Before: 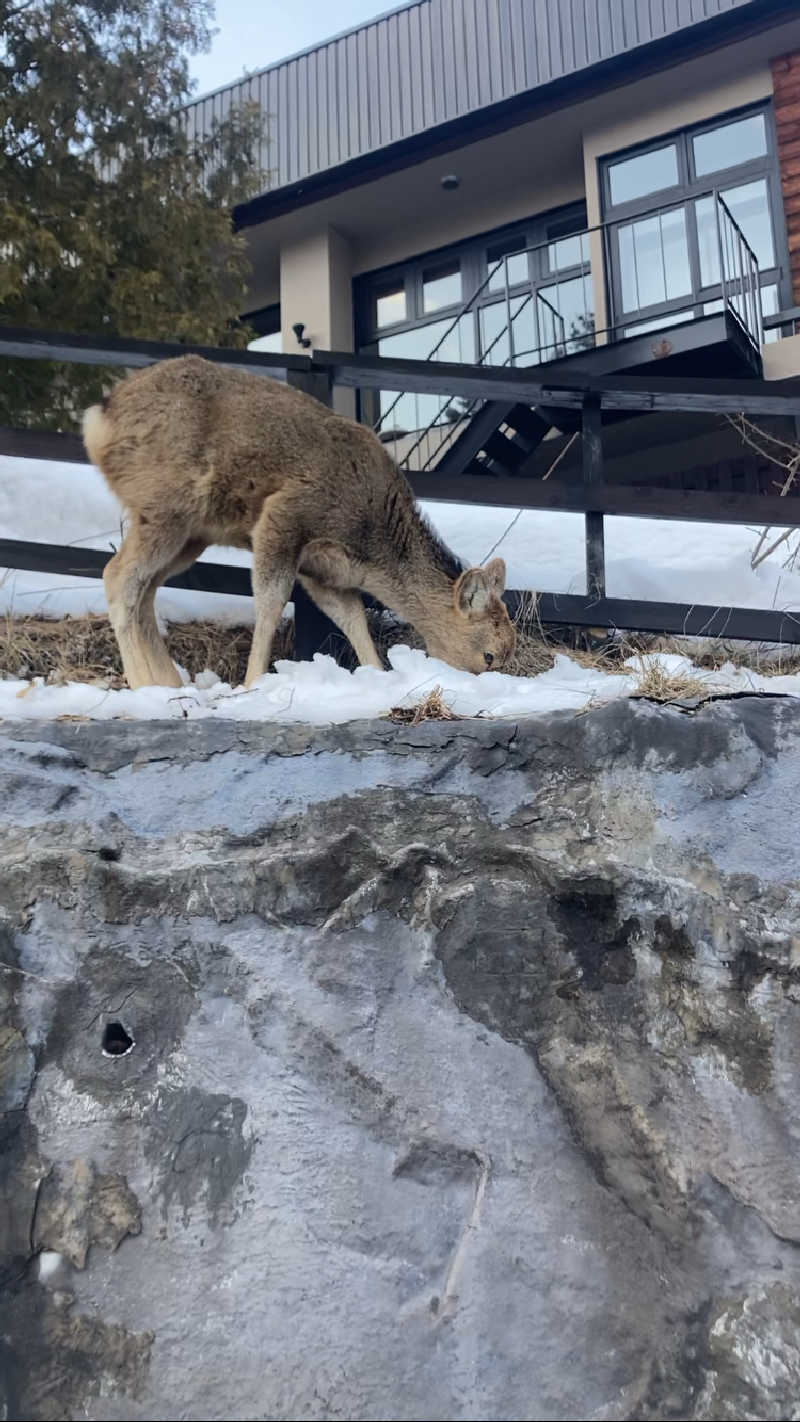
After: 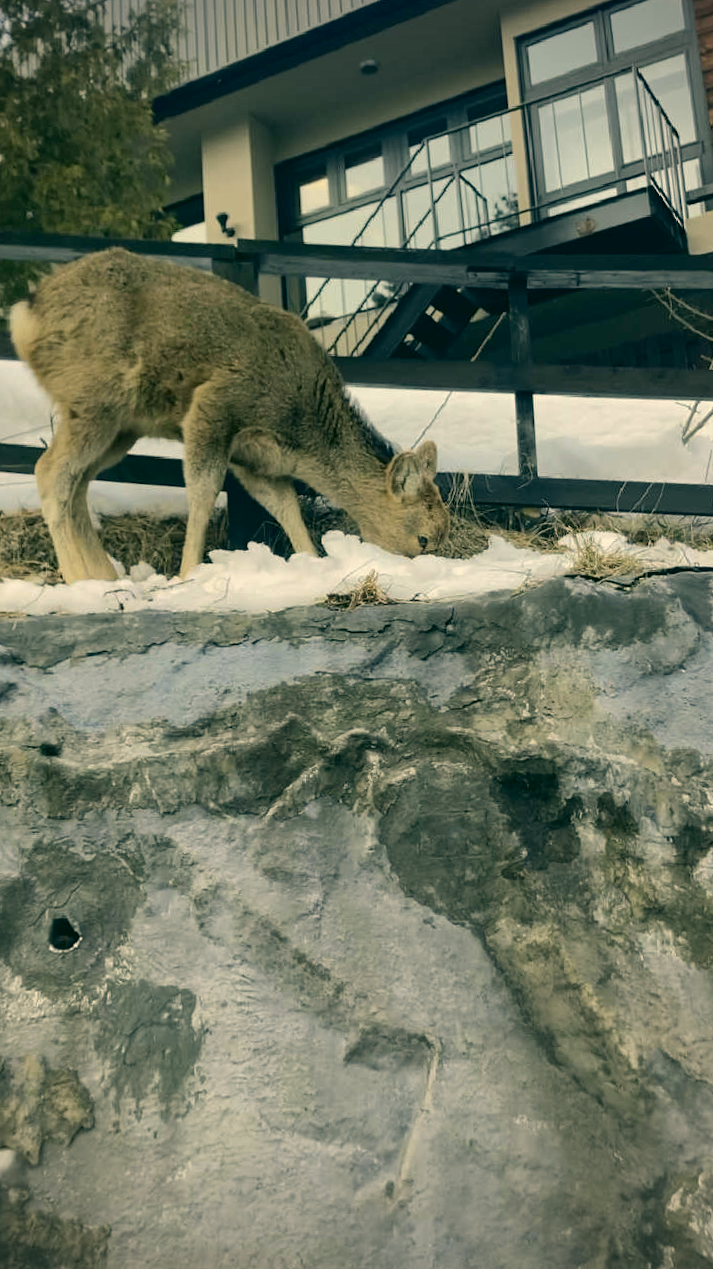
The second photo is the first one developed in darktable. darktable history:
shadows and highlights: shadows 31.26, highlights 0.526, soften with gaussian
exposure: compensate highlight preservation false
tone equalizer: -8 EV 0.087 EV, edges refinement/feathering 500, mask exposure compensation -1.57 EV, preserve details no
crop and rotate: angle 1.85°, left 5.722%, top 5.676%
color correction: highlights a* 4.74, highlights b* 24.94, shadows a* -16.1, shadows b* 3.76
vignetting: brightness -0.586, saturation -0.108, unbound false
contrast brightness saturation: saturation -0.102
